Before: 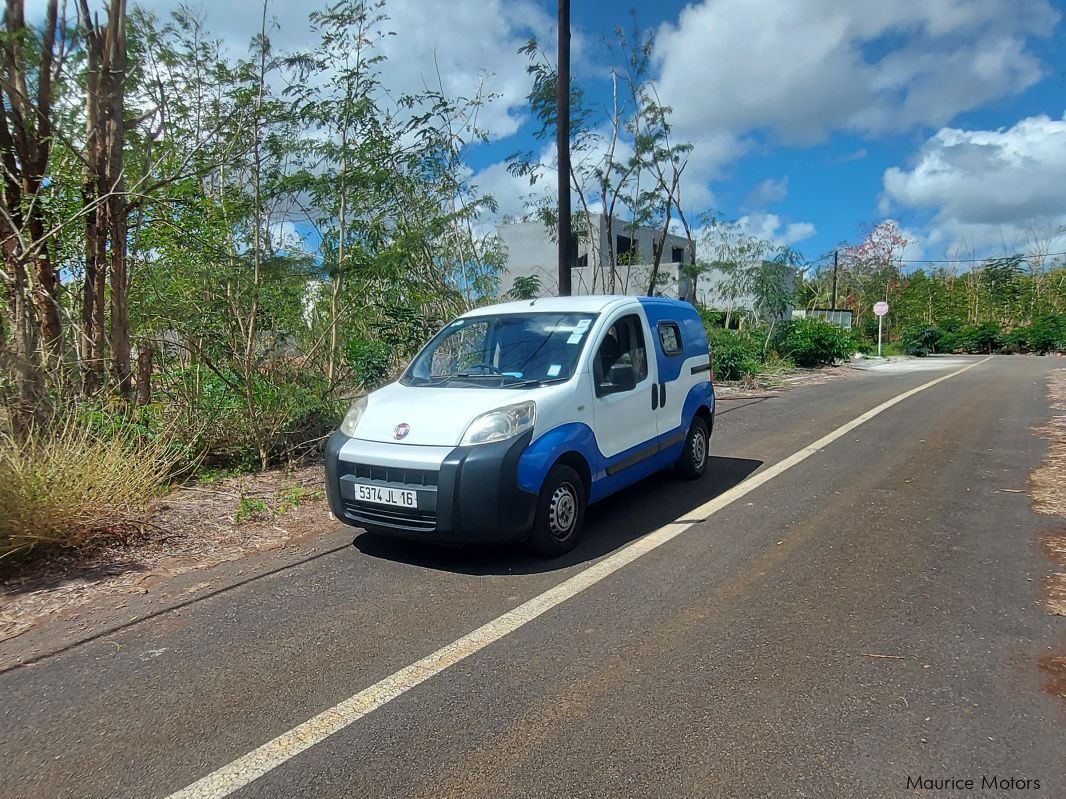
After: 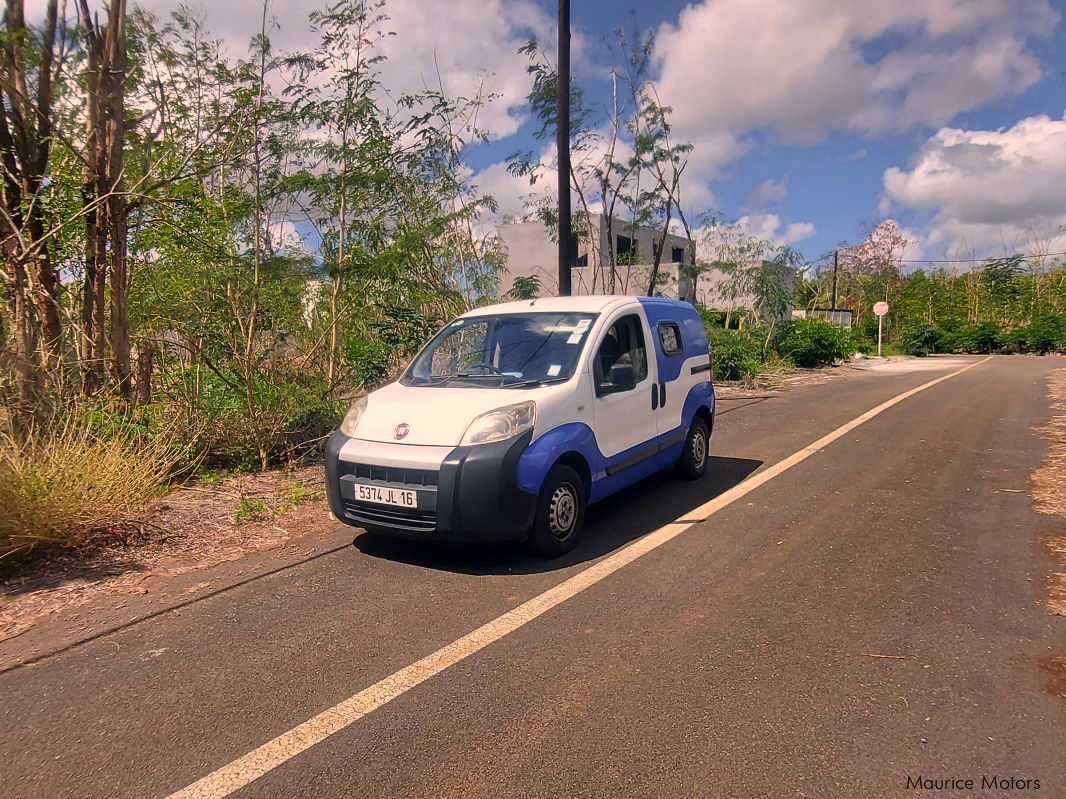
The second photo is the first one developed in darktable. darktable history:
color correction: highlights a* 21.05, highlights b* 19.3
tone equalizer: -7 EV 0.122 EV
